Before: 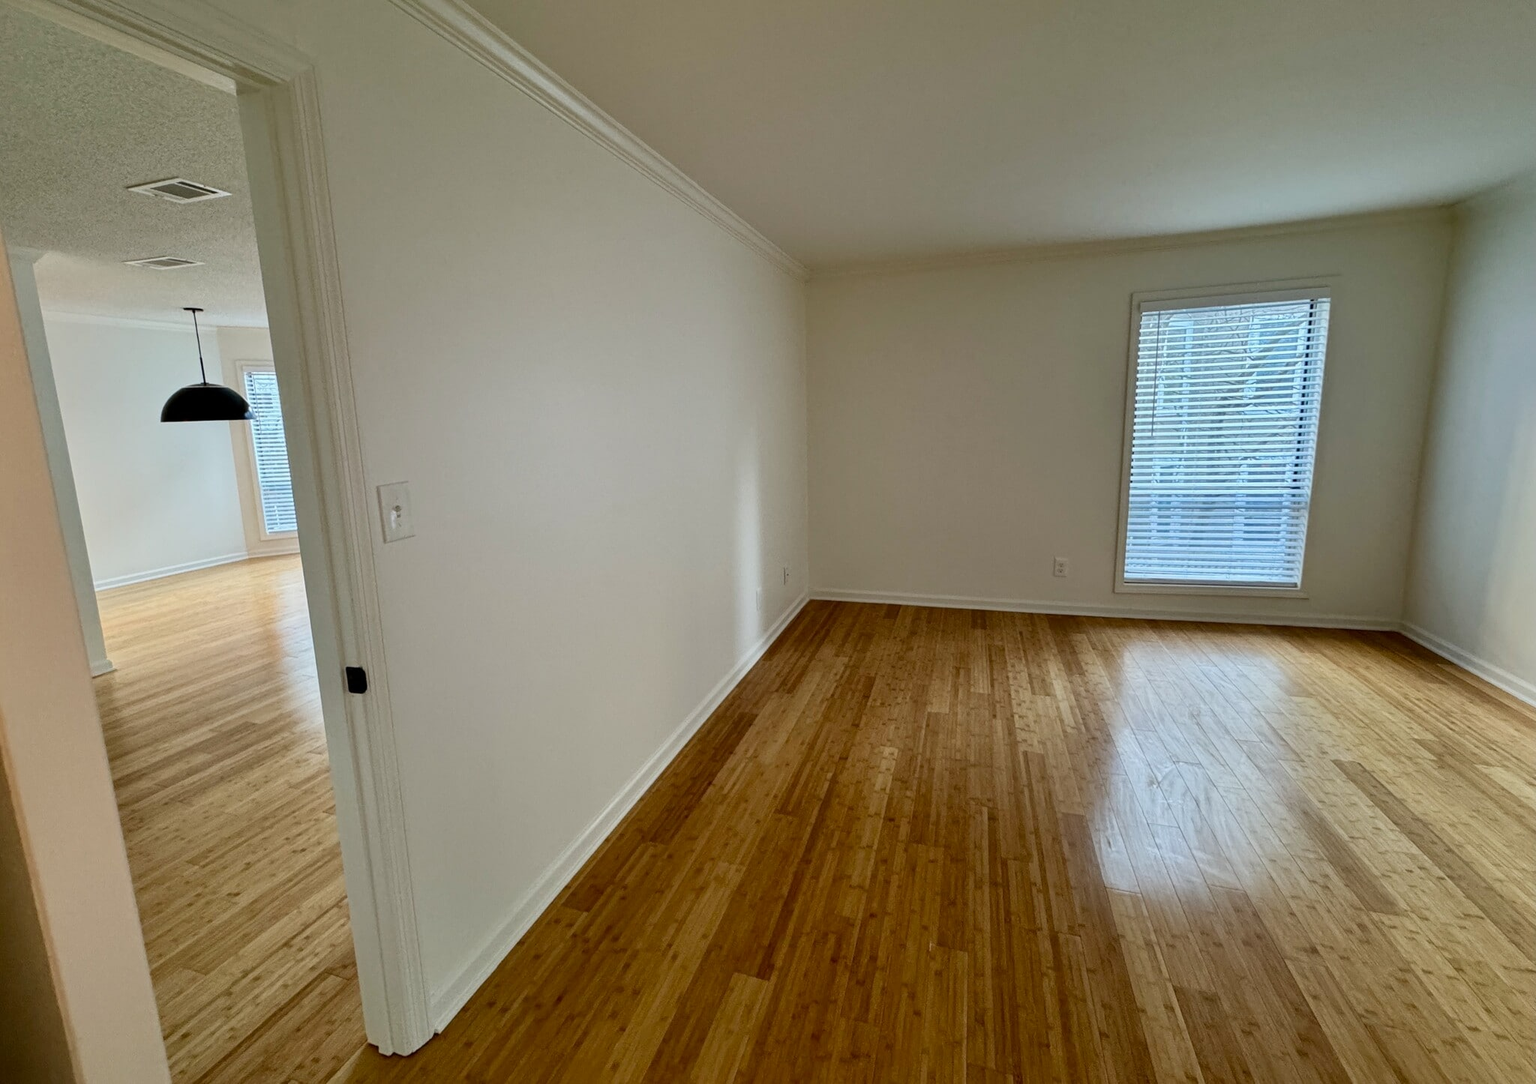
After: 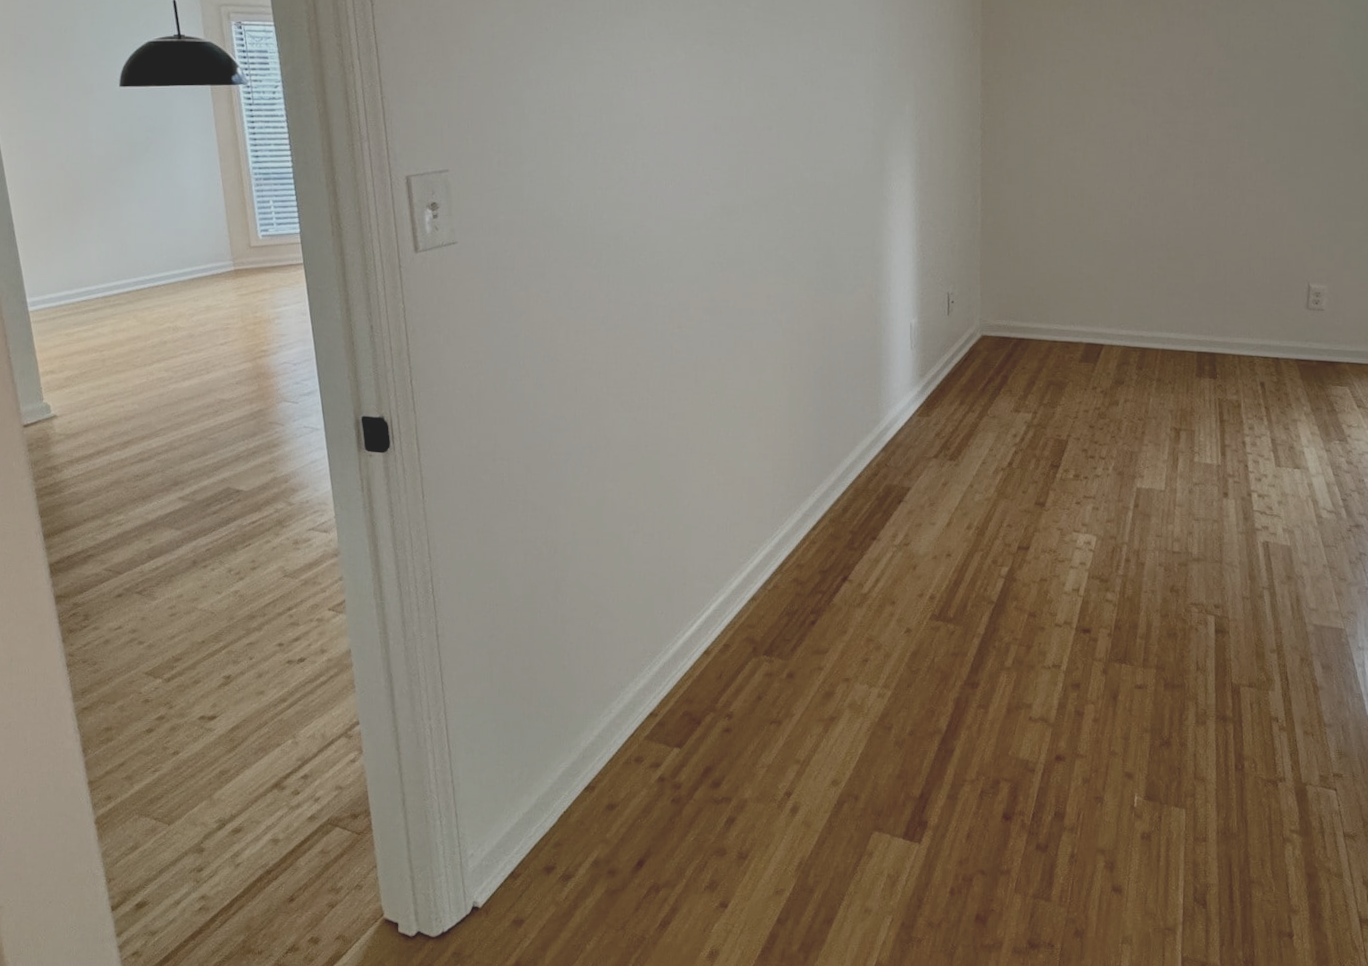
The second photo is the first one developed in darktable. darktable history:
crop and rotate: angle -0.82°, left 3.85%, top 31.828%, right 27.992%
tone equalizer: on, module defaults
contrast brightness saturation: contrast -0.26, saturation -0.43
